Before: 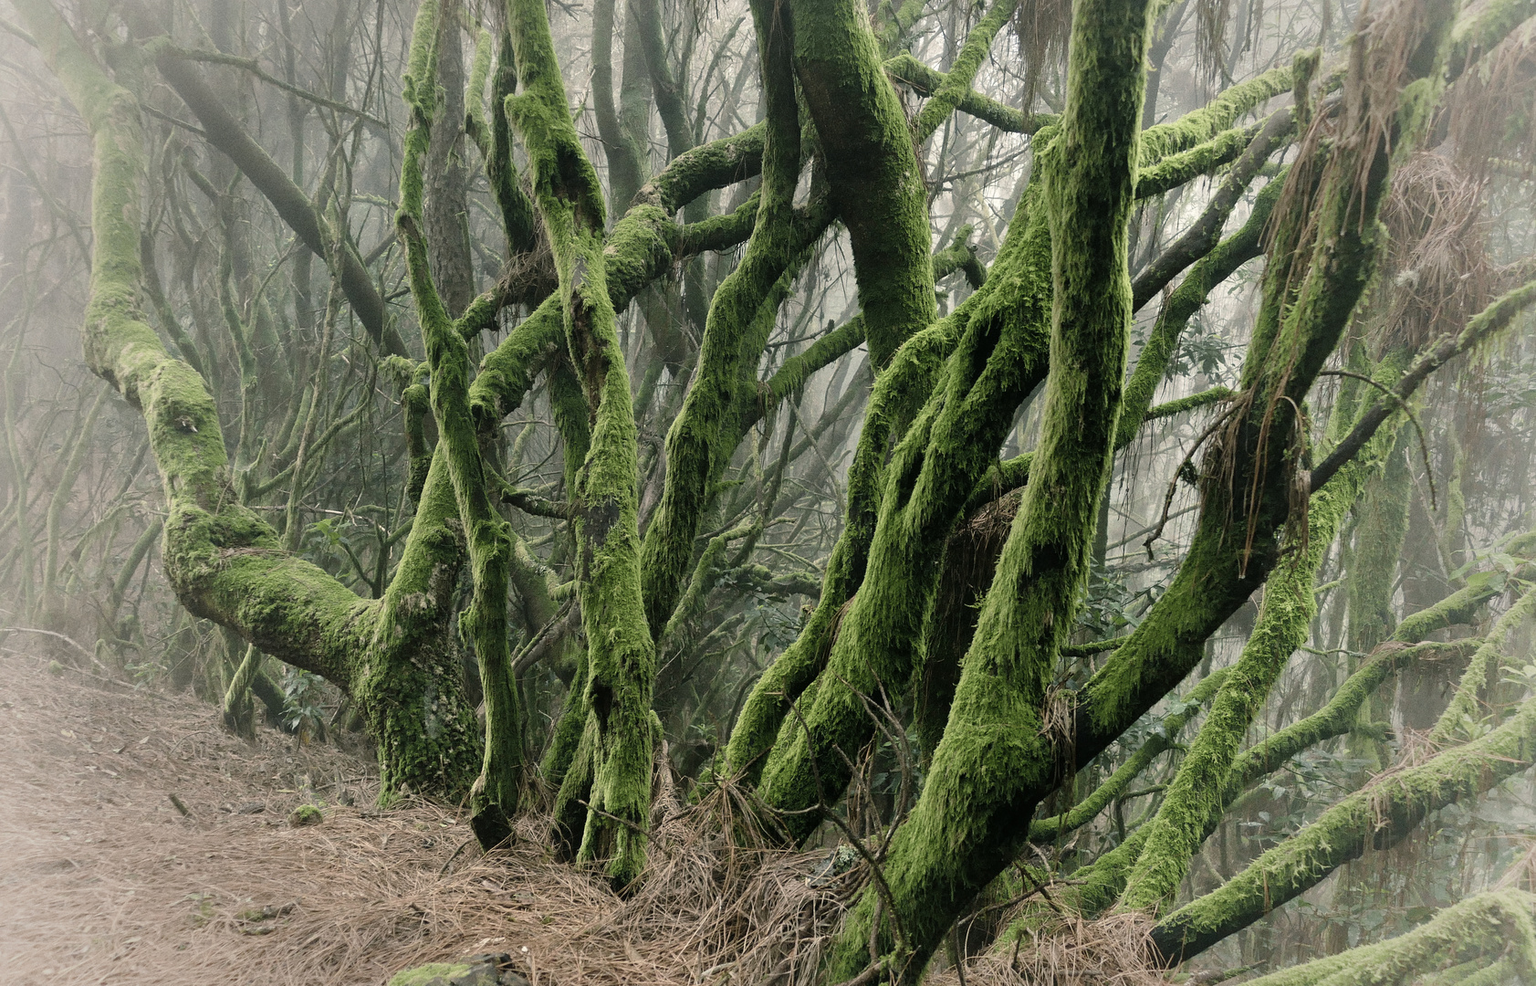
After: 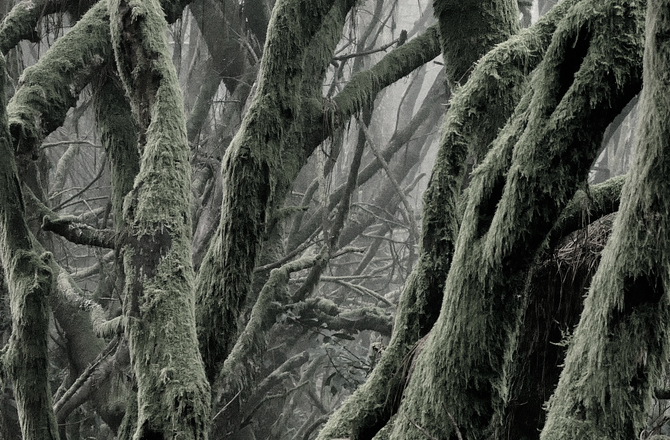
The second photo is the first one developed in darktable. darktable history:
color correction: highlights b* -0.021, saturation 0.243
crop: left 30.151%, top 29.691%, right 30.035%, bottom 29.549%
